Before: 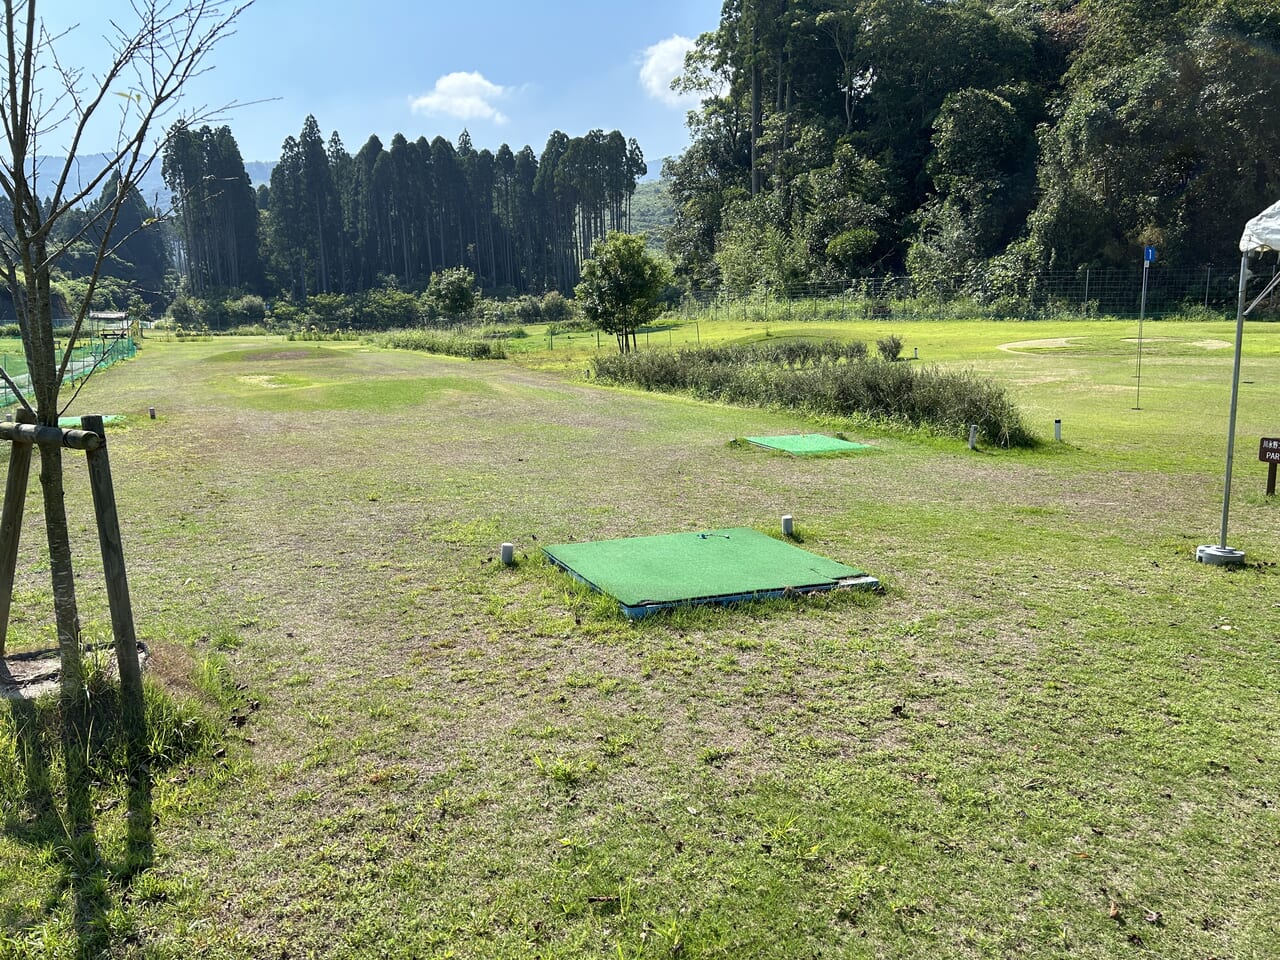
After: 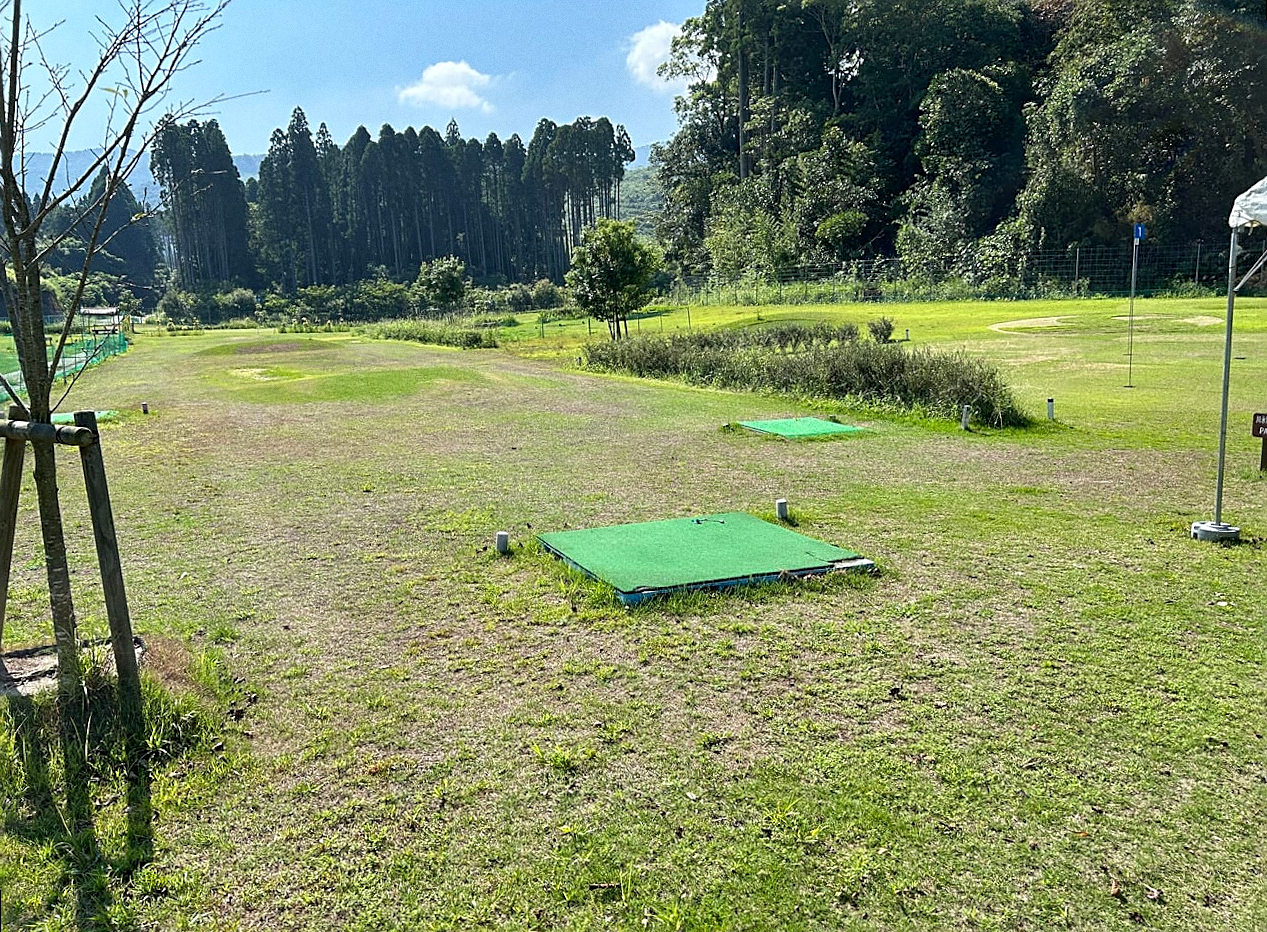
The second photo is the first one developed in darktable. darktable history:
rotate and perspective: rotation -1°, crop left 0.011, crop right 0.989, crop top 0.025, crop bottom 0.975
sharpen: on, module defaults
grain: coarseness 0.09 ISO
